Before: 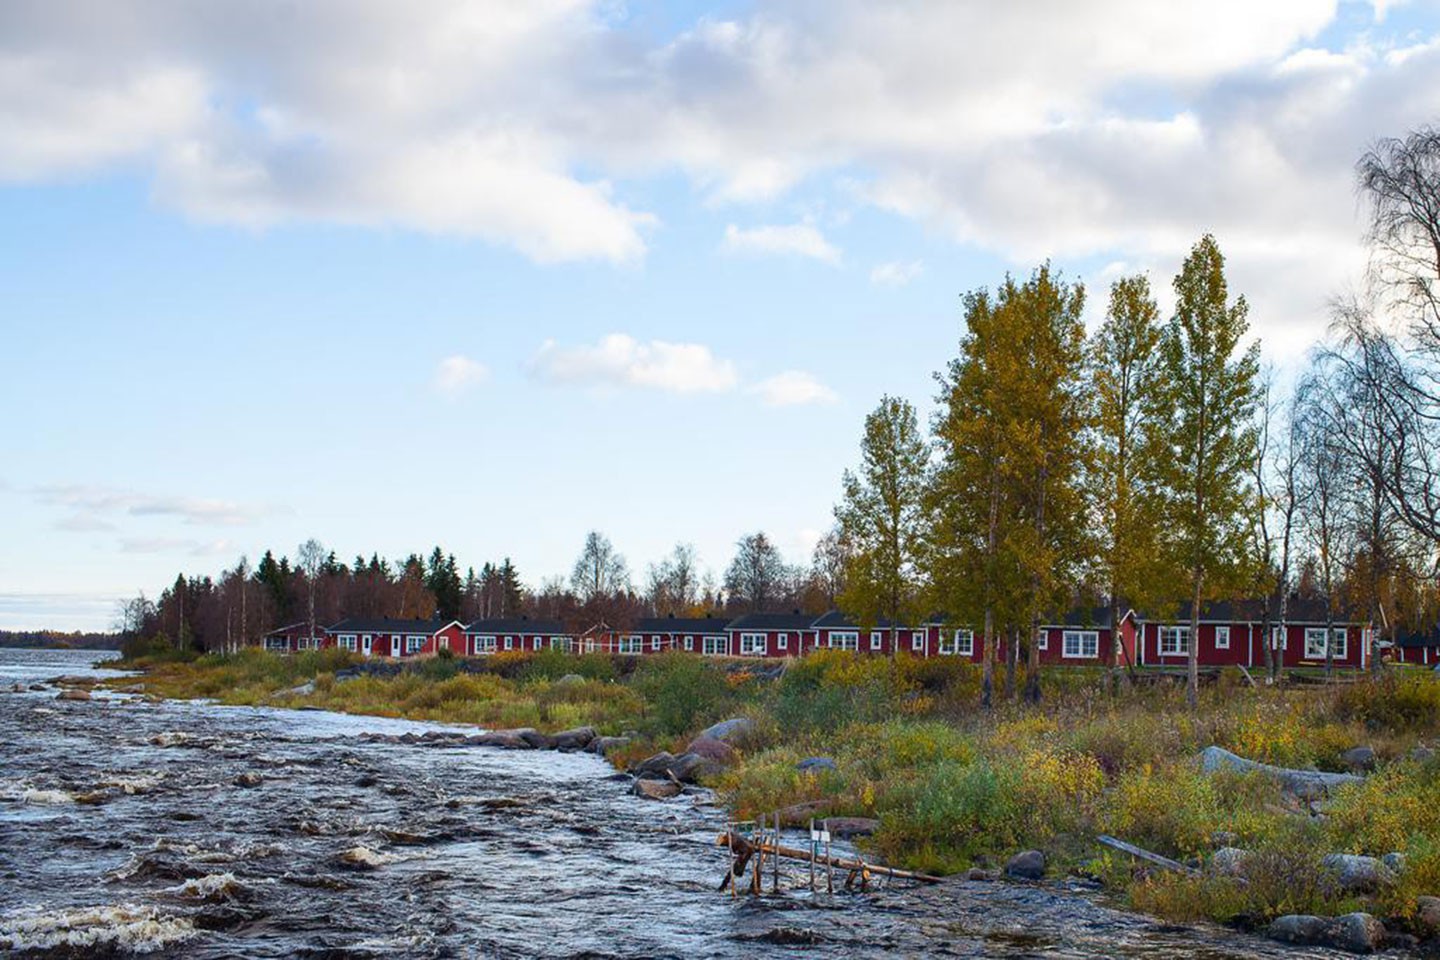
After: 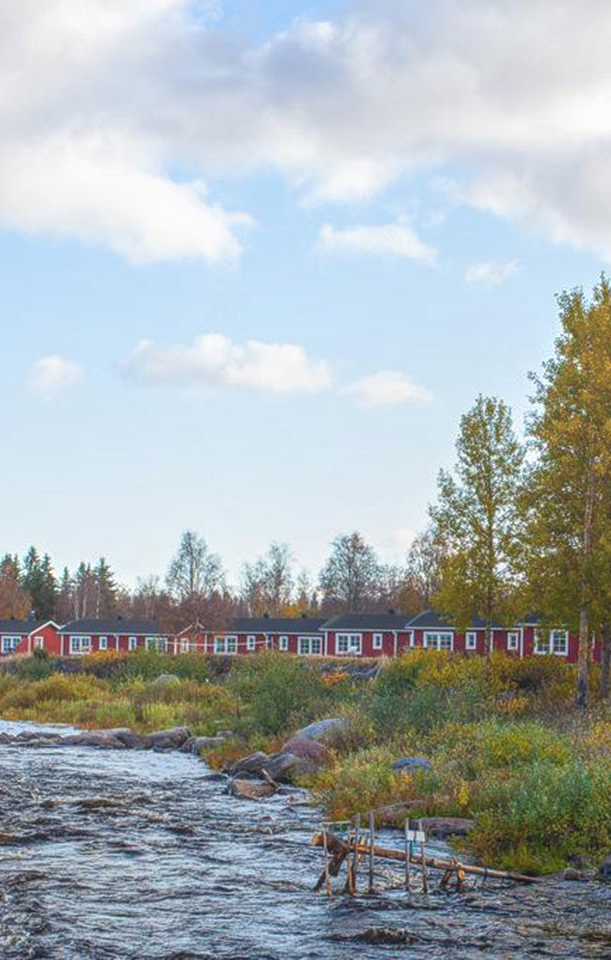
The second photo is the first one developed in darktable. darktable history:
local contrast: highlights 73%, shadows 17%, midtone range 0.192
crop: left 28.189%, right 29.366%
